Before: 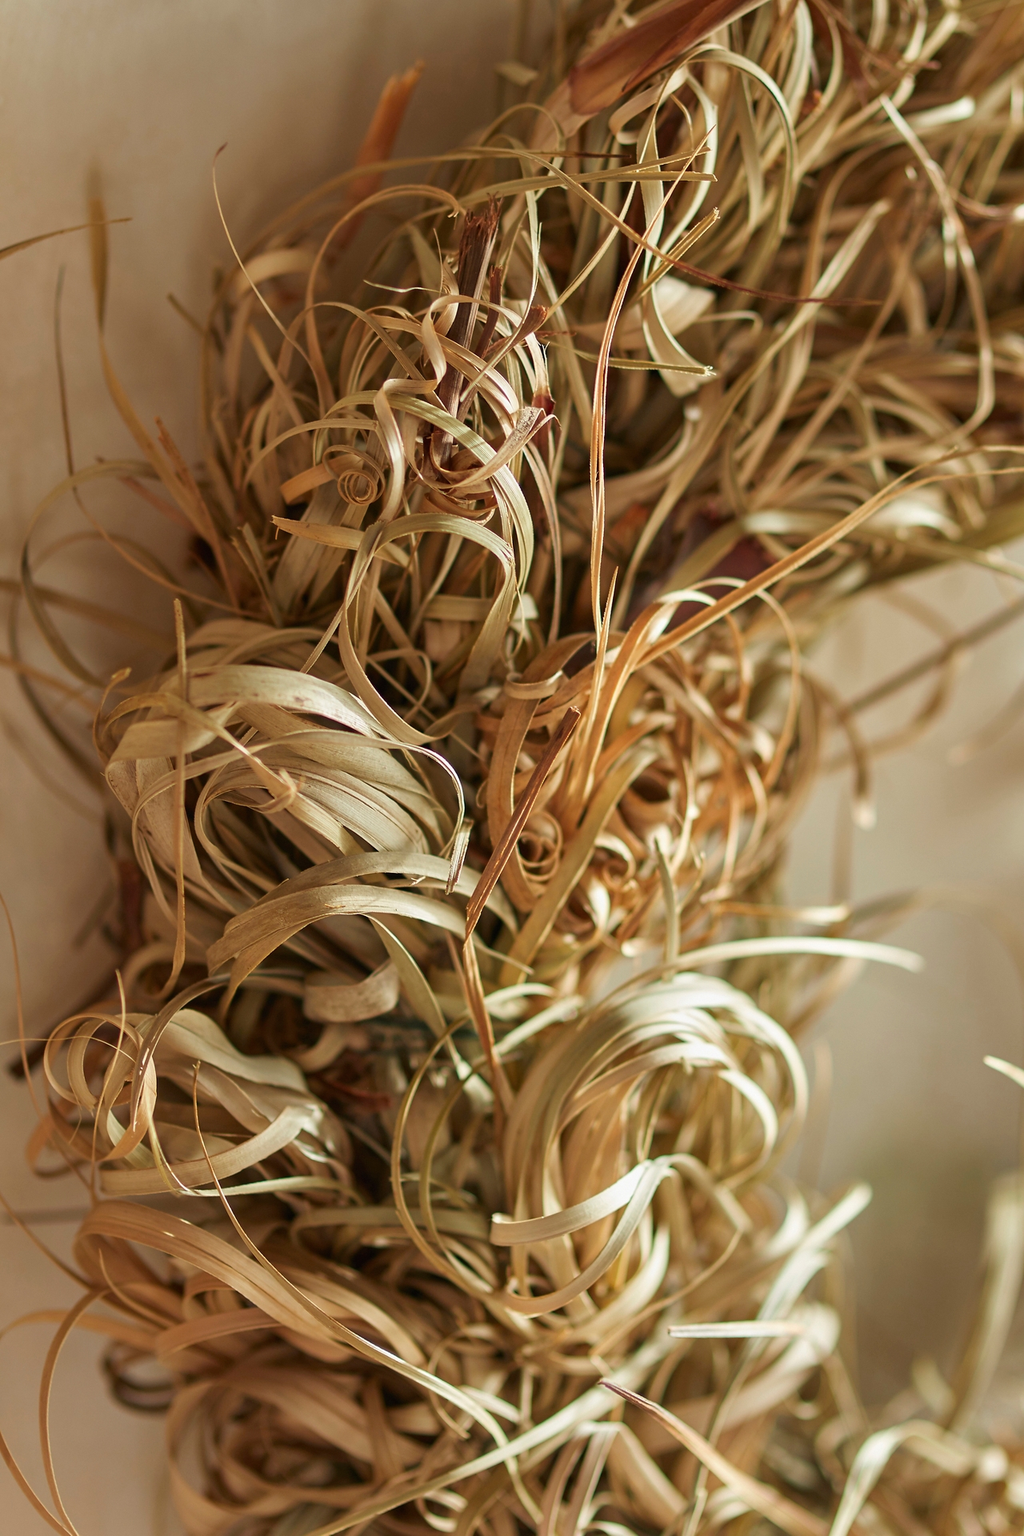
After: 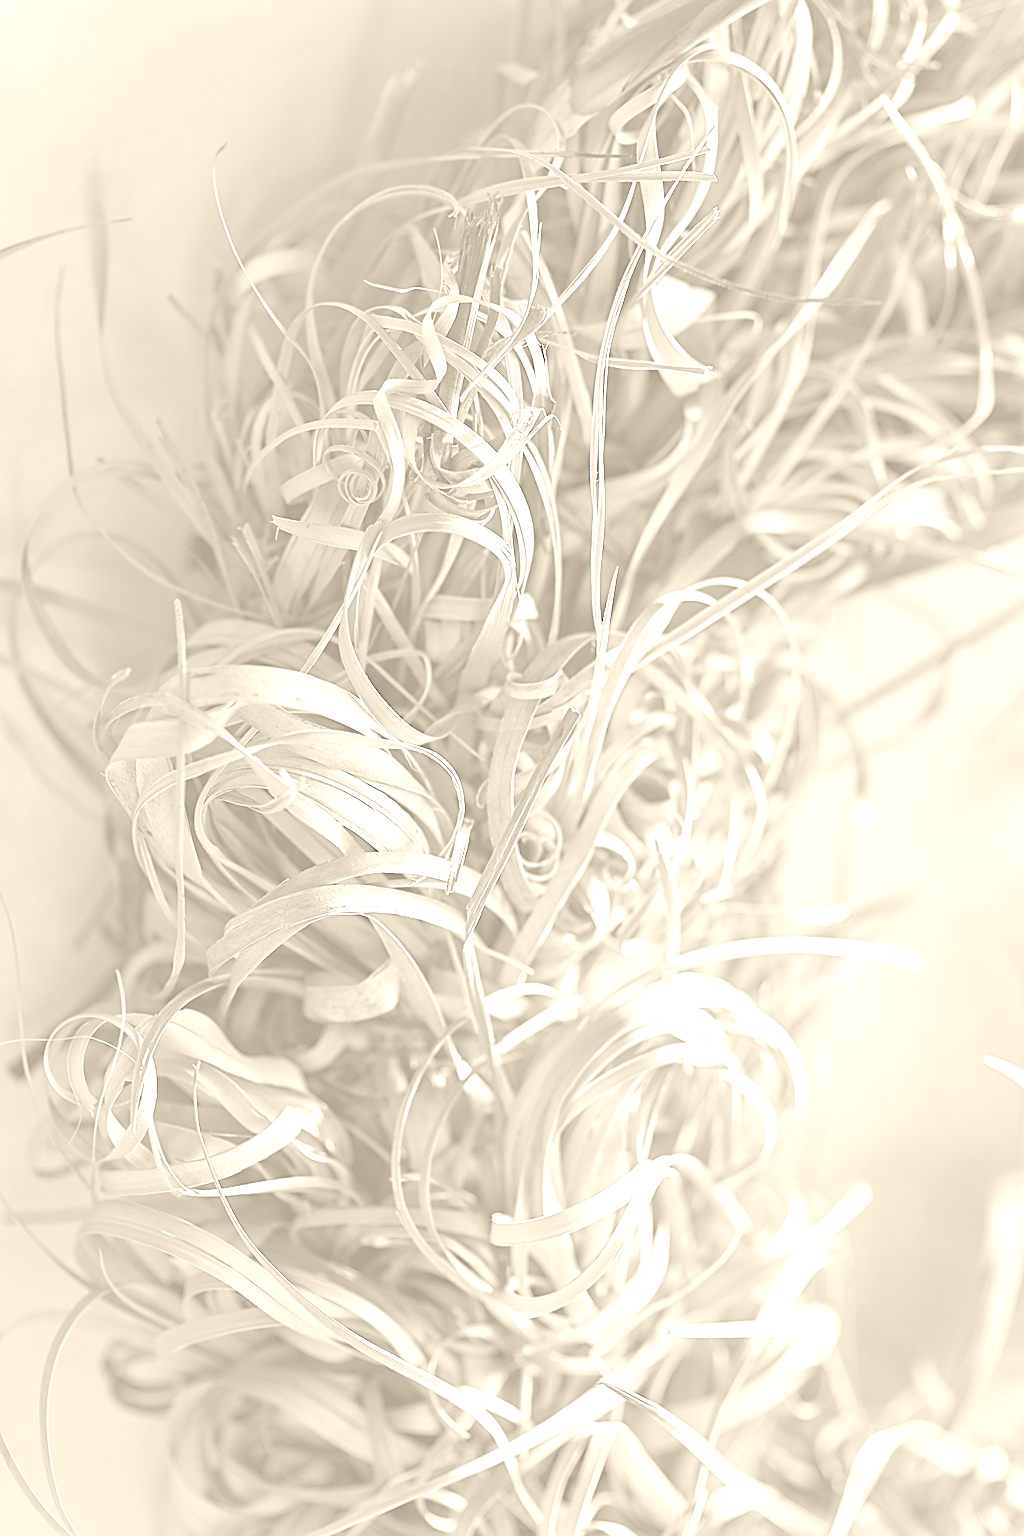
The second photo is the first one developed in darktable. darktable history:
tone equalizer: on, module defaults
sharpen: amount 1
haze removal: compatibility mode true, adaptive false
colorize: hue 36°, saturation 71%, lightness 80.79%
